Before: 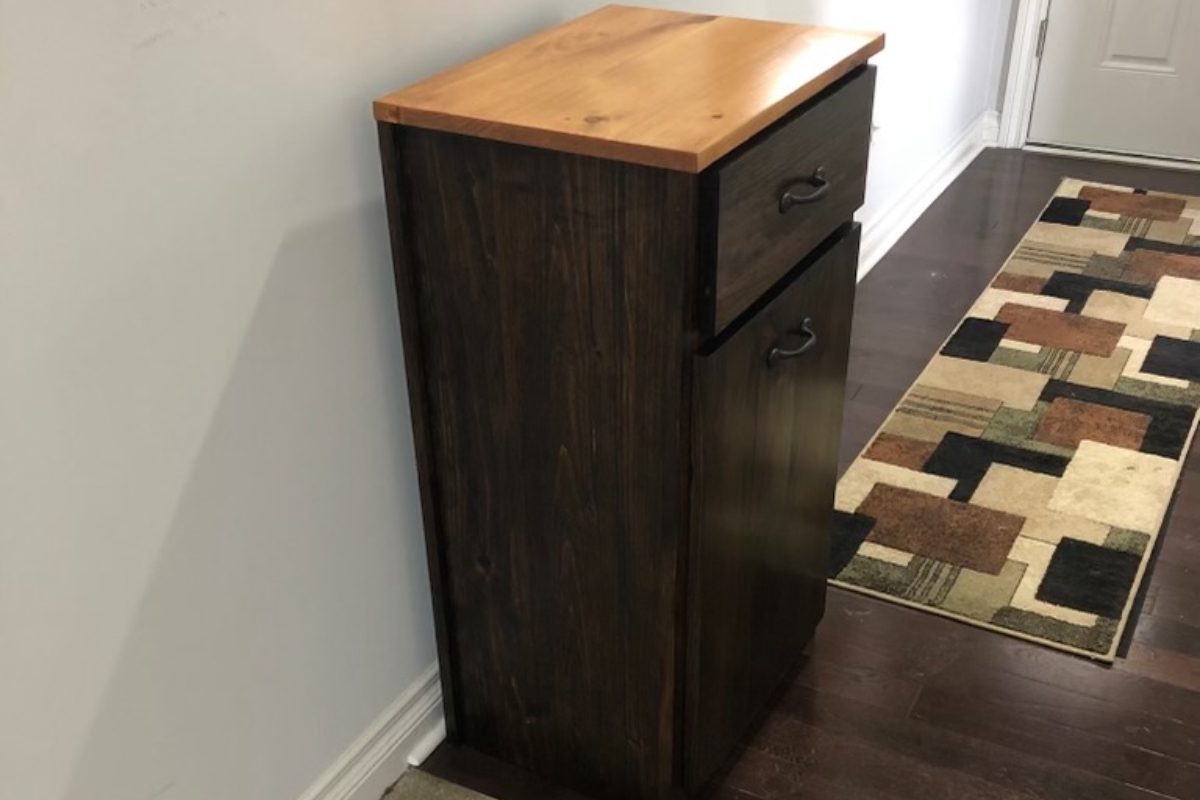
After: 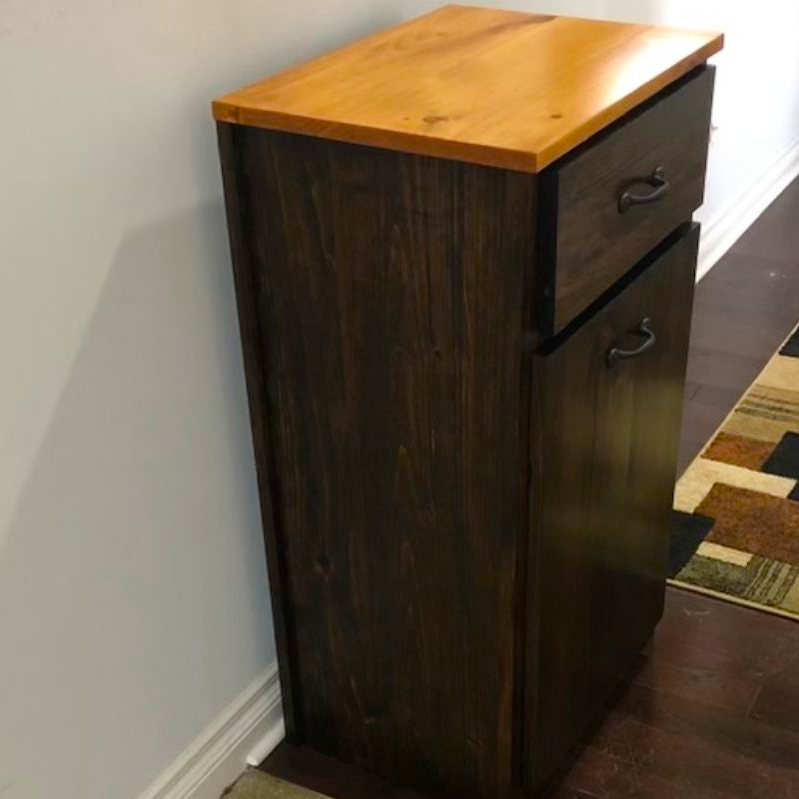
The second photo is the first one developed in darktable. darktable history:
color balance rgb: perceptual saturation grading › global saturation 36.034%, perceptual saturation grading › shadows 34.933%
crop and rotate: left 13.429%, right 19.951%
